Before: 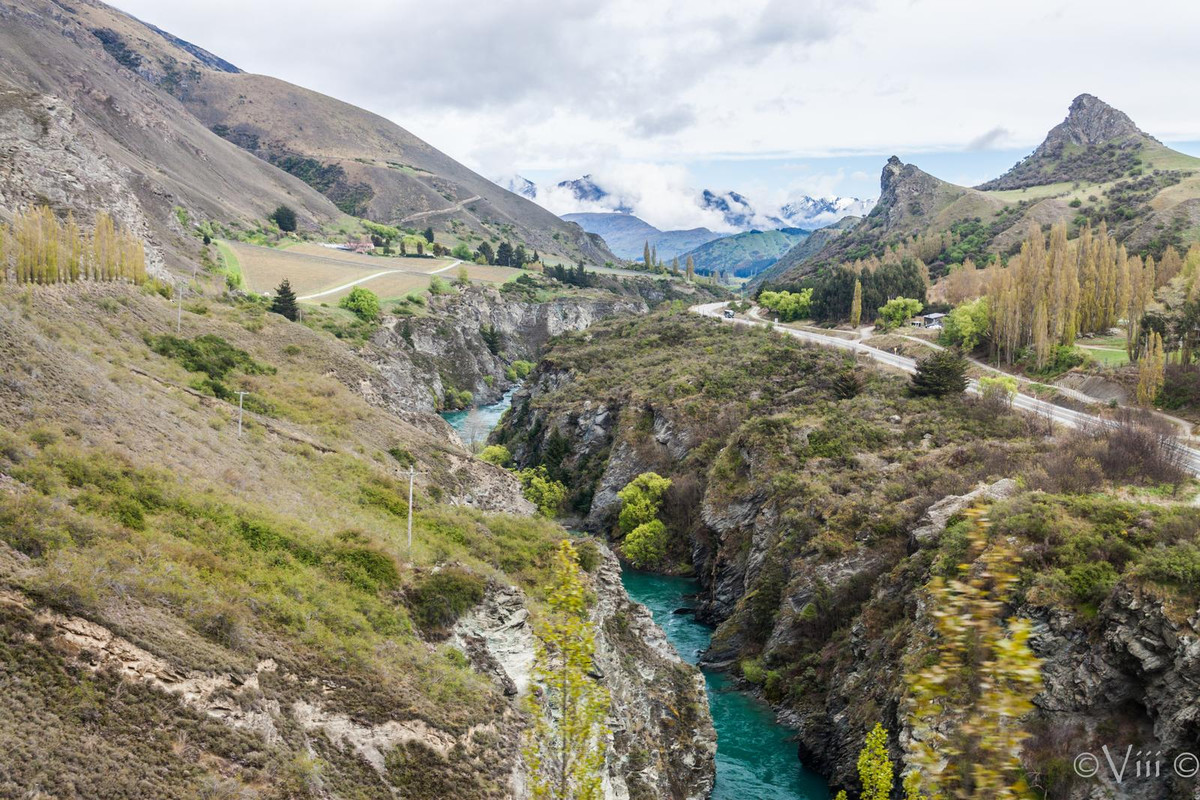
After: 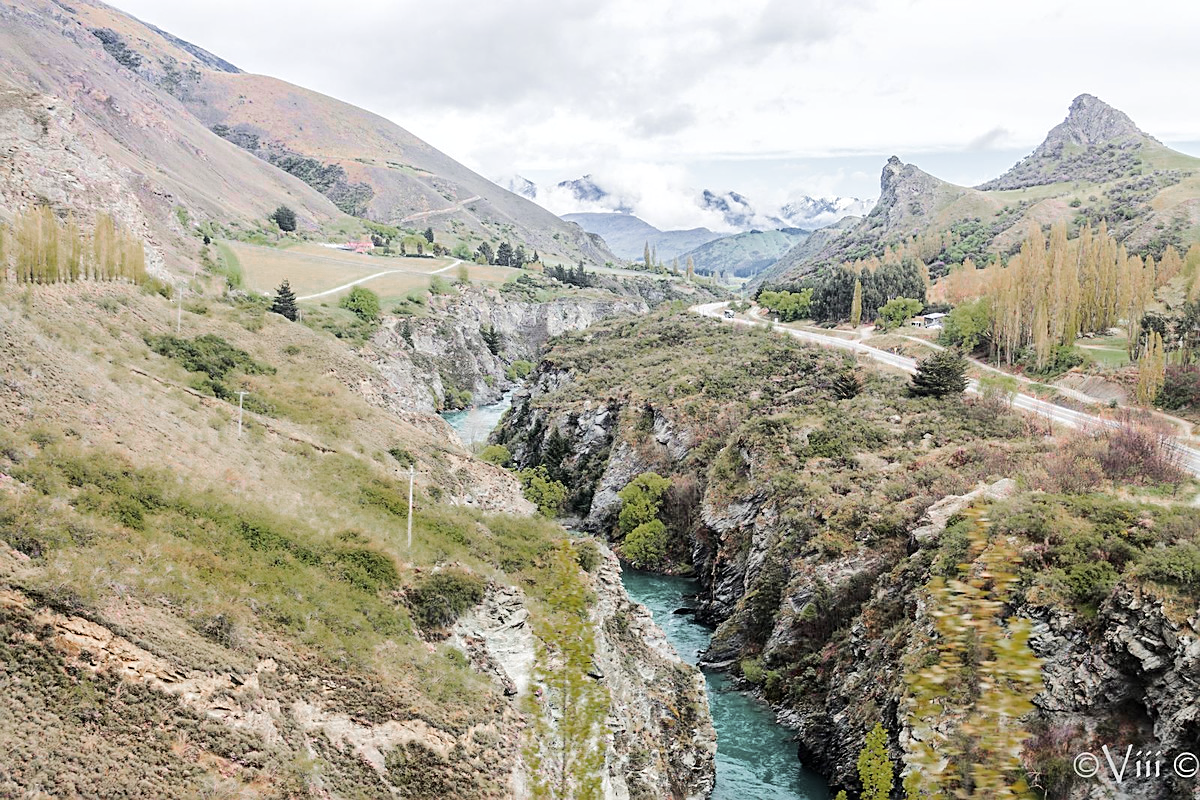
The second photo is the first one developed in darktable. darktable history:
sharpen: on, module defaults
color zones: curves: ch0 [(0, 0.48) (0.209, 0.398) (0.305, 0.332) (0.429, 0.493) (0.571, 0.5) (0.714, 0.5) (0.857, 0.5) (1, 0.48)]; ch1 [(0, 0.736) (0.143, 0.625) (0.225, 0.371) (0.429, 0.256) (0.571, 0.241) (0.714, 0.213) (0.857, 0.48) (1, 0.736)]; ch2 [(0, 0.448) (0.143, 0.498) (0.286, 0.5) (0.429, 0.5) (0.571, 0.5) (0.714, 0.5) (0.857, 0.5) (1, 0.448)]
tone equalizer: -7 EV 0.152 EV, -6 EV 0.583 EV, -5 EV 1.17 EV, -4 EV 1.35 EV, -3 EV 1.12 EV, -2 EV 0.6 EV, -1 EV 0.154 EV, edges refinement/feathering 500, mask exposure compensation -1.57 EV, preserve details no
